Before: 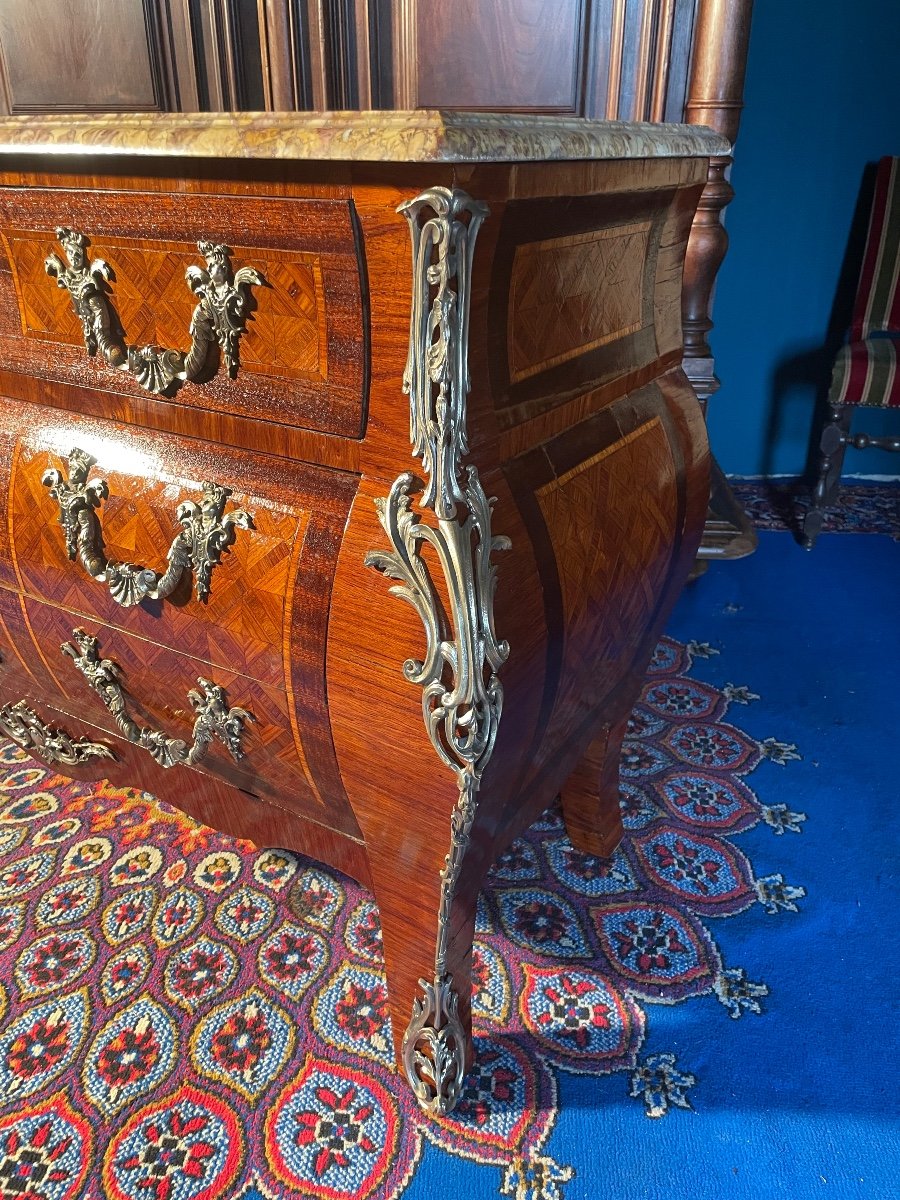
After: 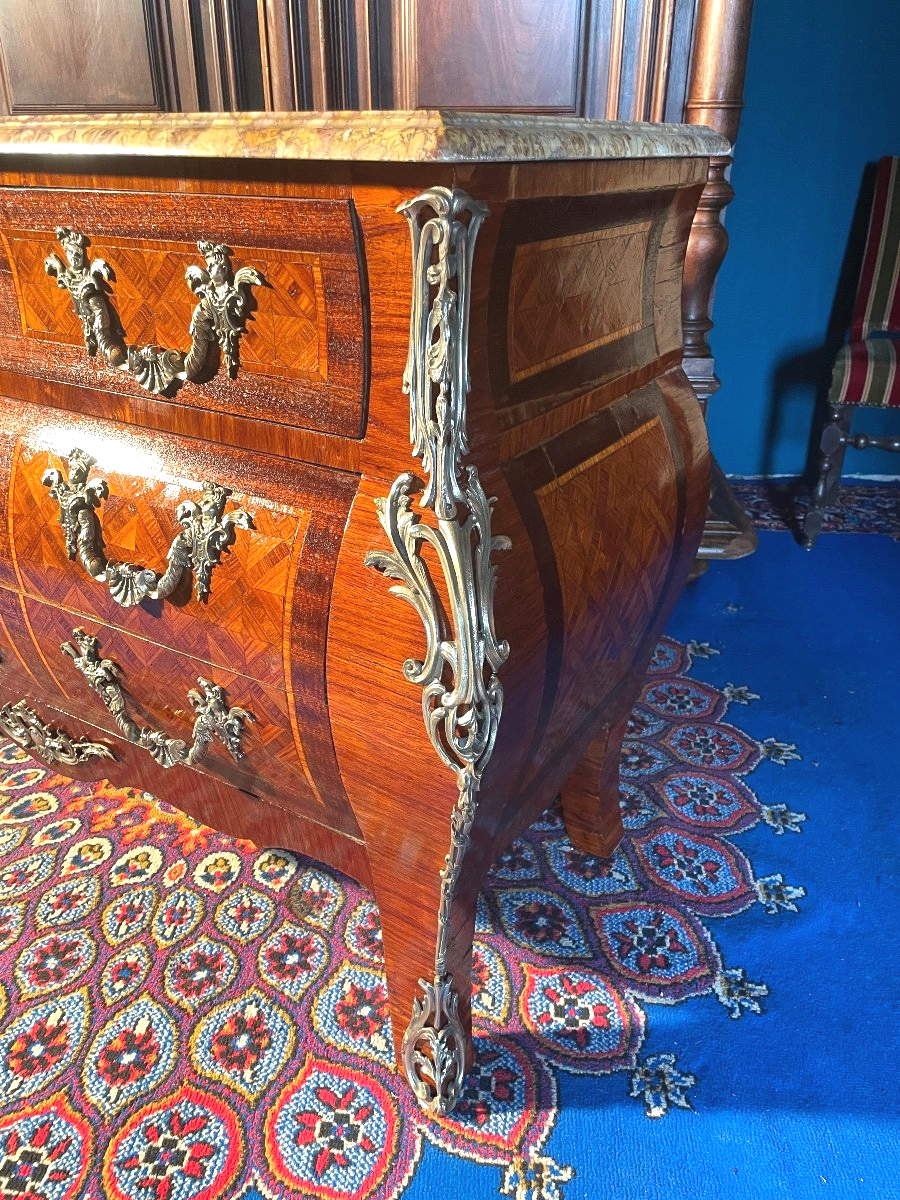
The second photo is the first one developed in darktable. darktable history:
exposure: black level correction -0.002, exposure 0.546 EV, compensate exposure bias true, compensate highlight preservation false
base curve: exposure shift 0.582
